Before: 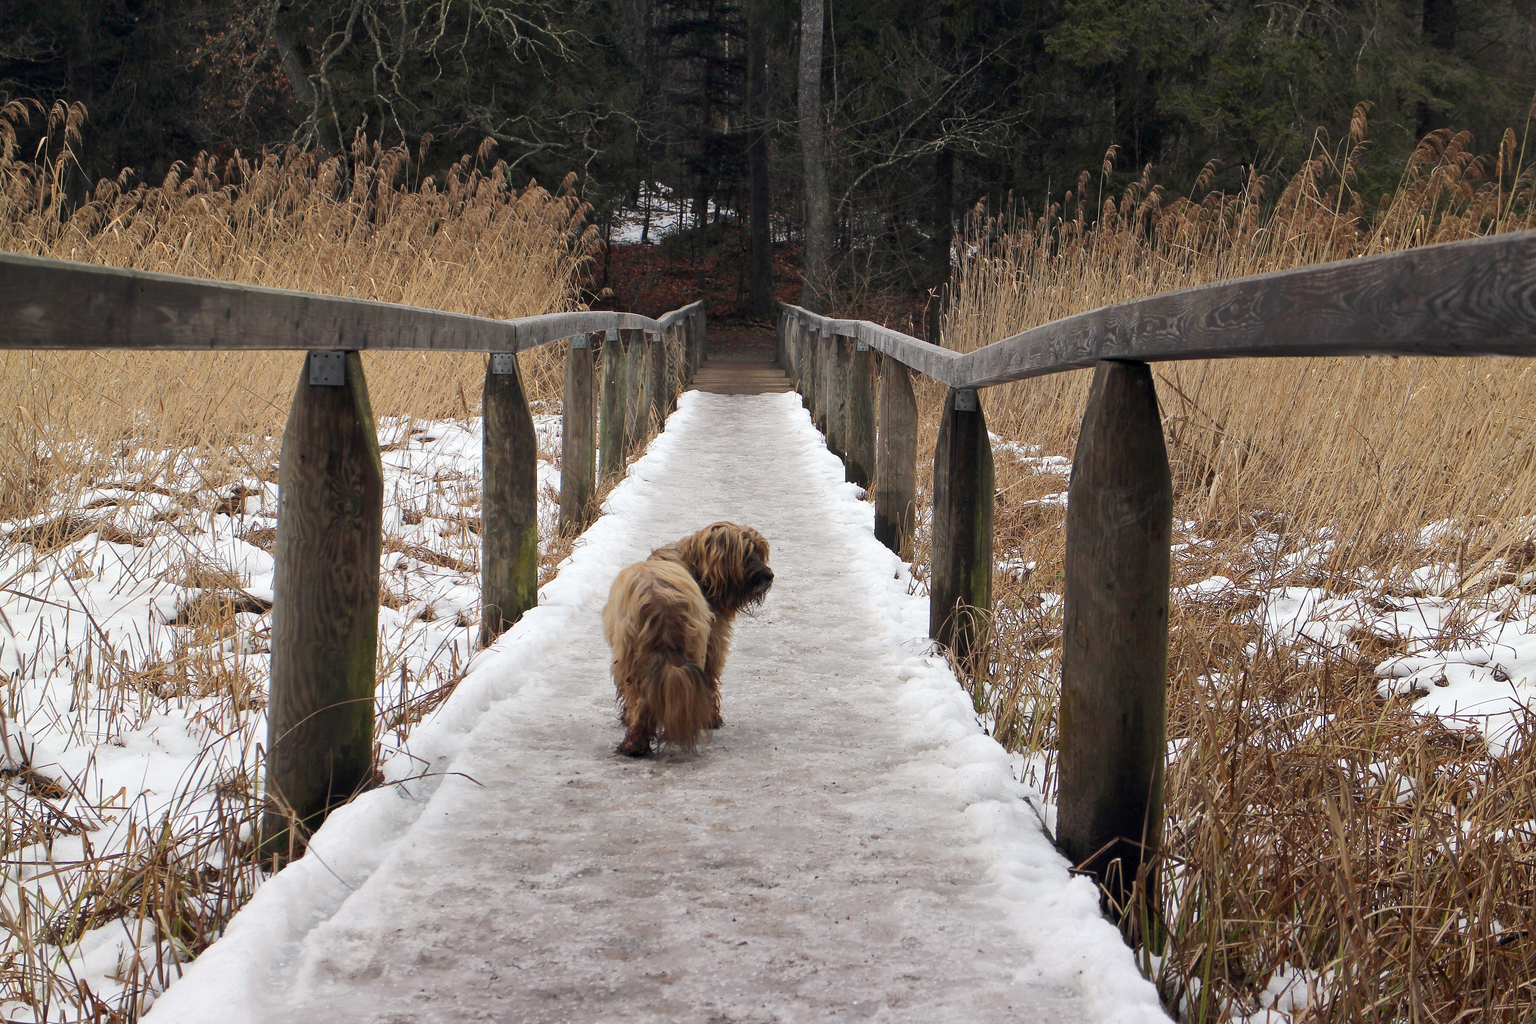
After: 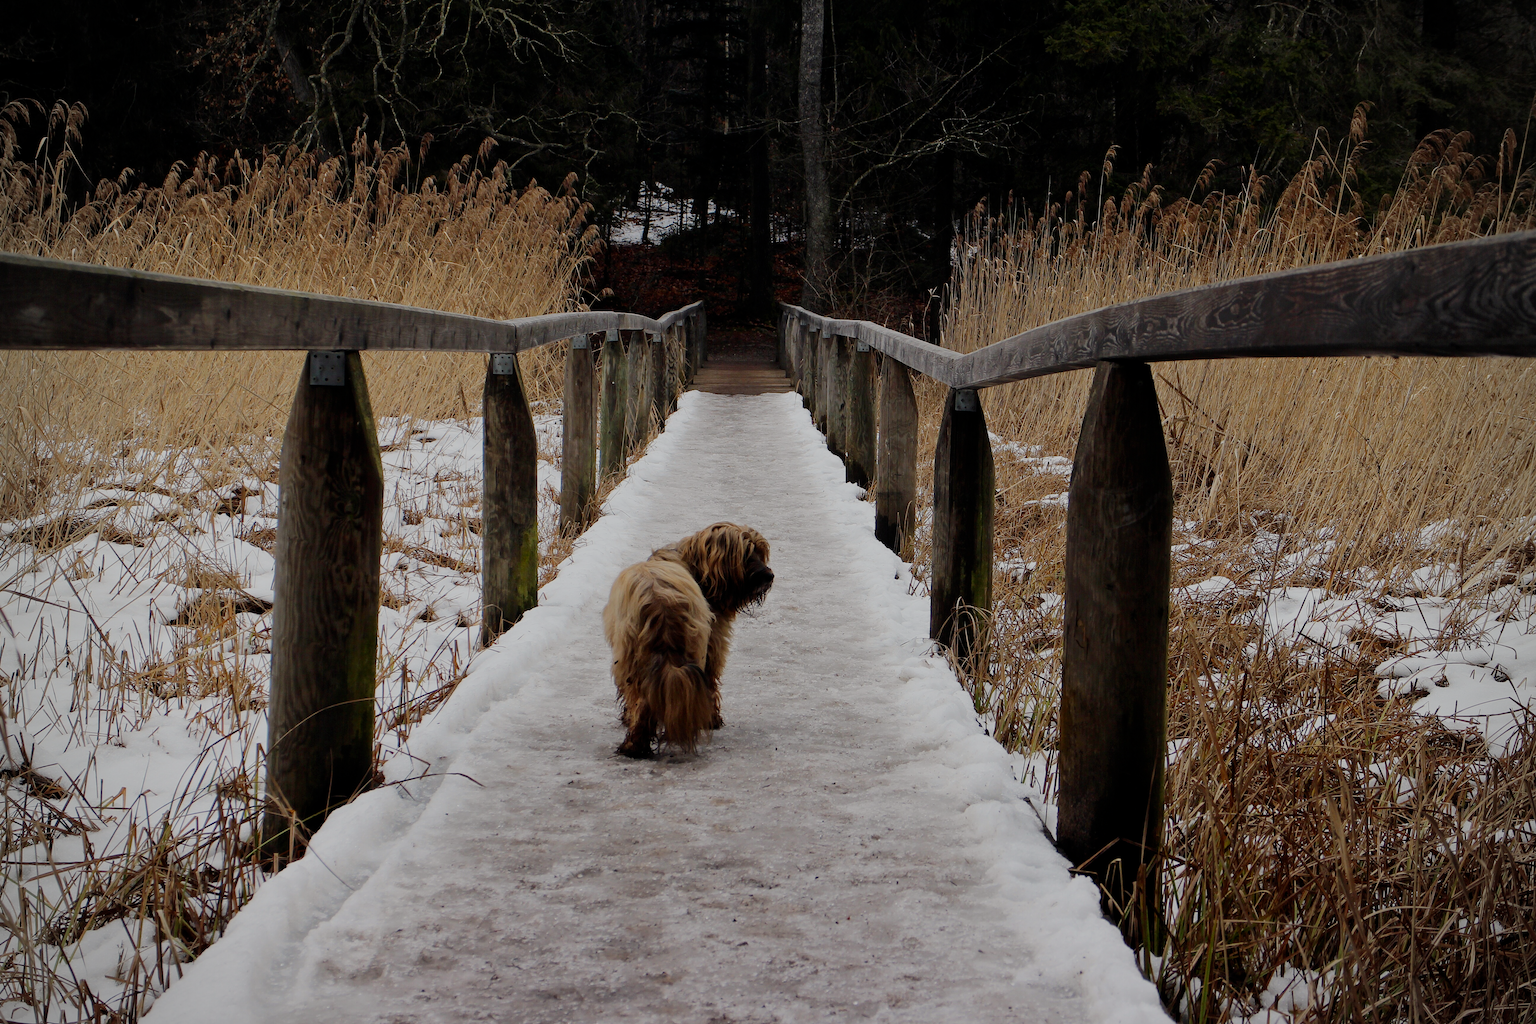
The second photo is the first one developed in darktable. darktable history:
vignetting: on, module defaults
filmic rgb: middle gray luminance 29%, black relative exposure -10.3 EV, white relative exposure 5.5 EV, threshold 6 EV, target black luminance 0%, hardness 3.95, latitude 2.04%, contrast 1.132, highlights saturation mix 5%, shadows ↔ highlights balance 15.11%, preserve chrominance no, color science v3 (2019), use custom middle-gray values true, iterations of high-quality reconstruction 0, enable highlight reconstruction true
